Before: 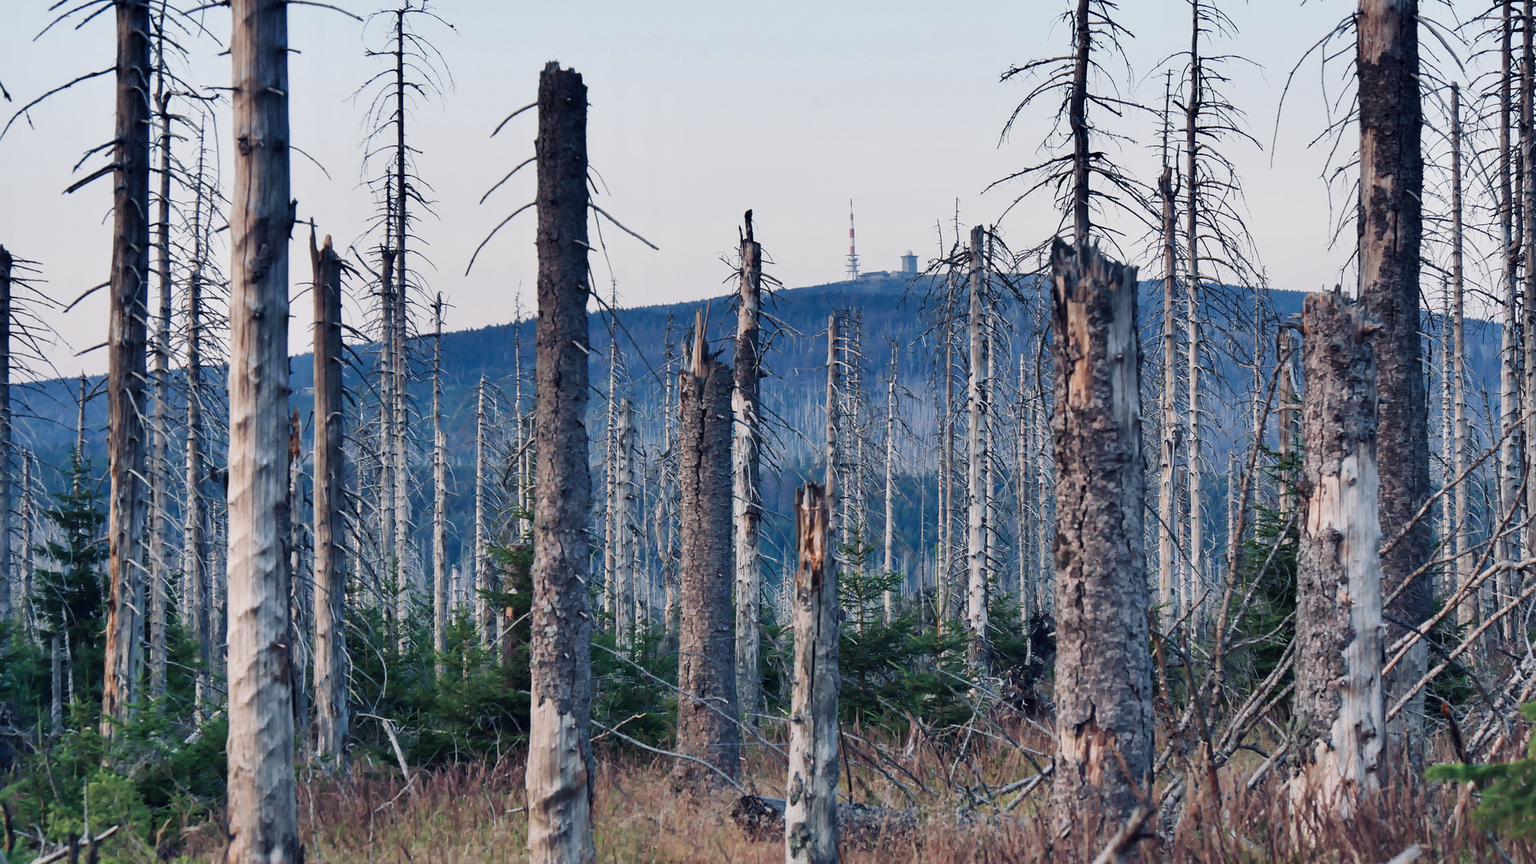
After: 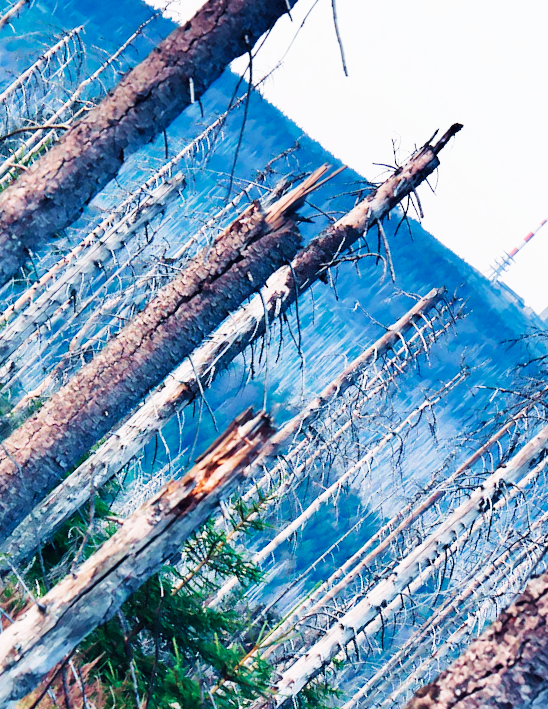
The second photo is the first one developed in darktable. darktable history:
base curve: curves: ch0 [(0, 0.003) (0.001, 0.002) (0.006, 0.004) (0.02, 0.022) (0.048, 0.086) (0.094, 0.234) (0.162, 0.431) (0.258, 0.629) (0.385, 0.8) (0.548, 0.918) (0.751, 0.988) (1, 1)], preserve colors none
crop and rotate: angle -46.26°, top 16.239%, right 0.833%, bottom 11.654%
velvia: on, module defaults
